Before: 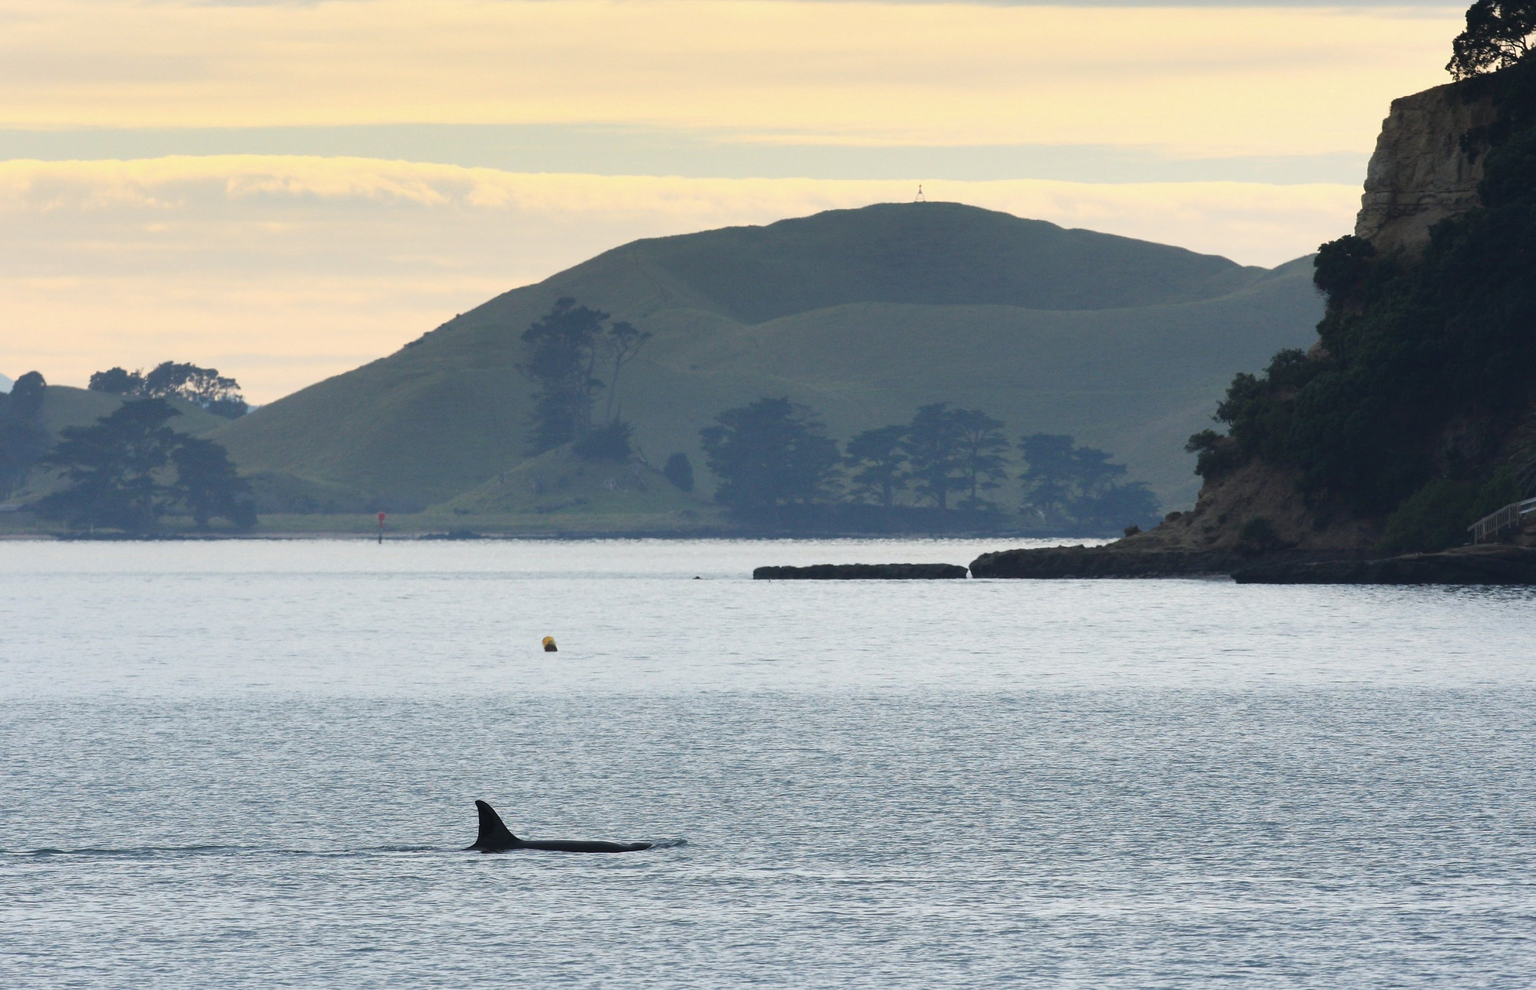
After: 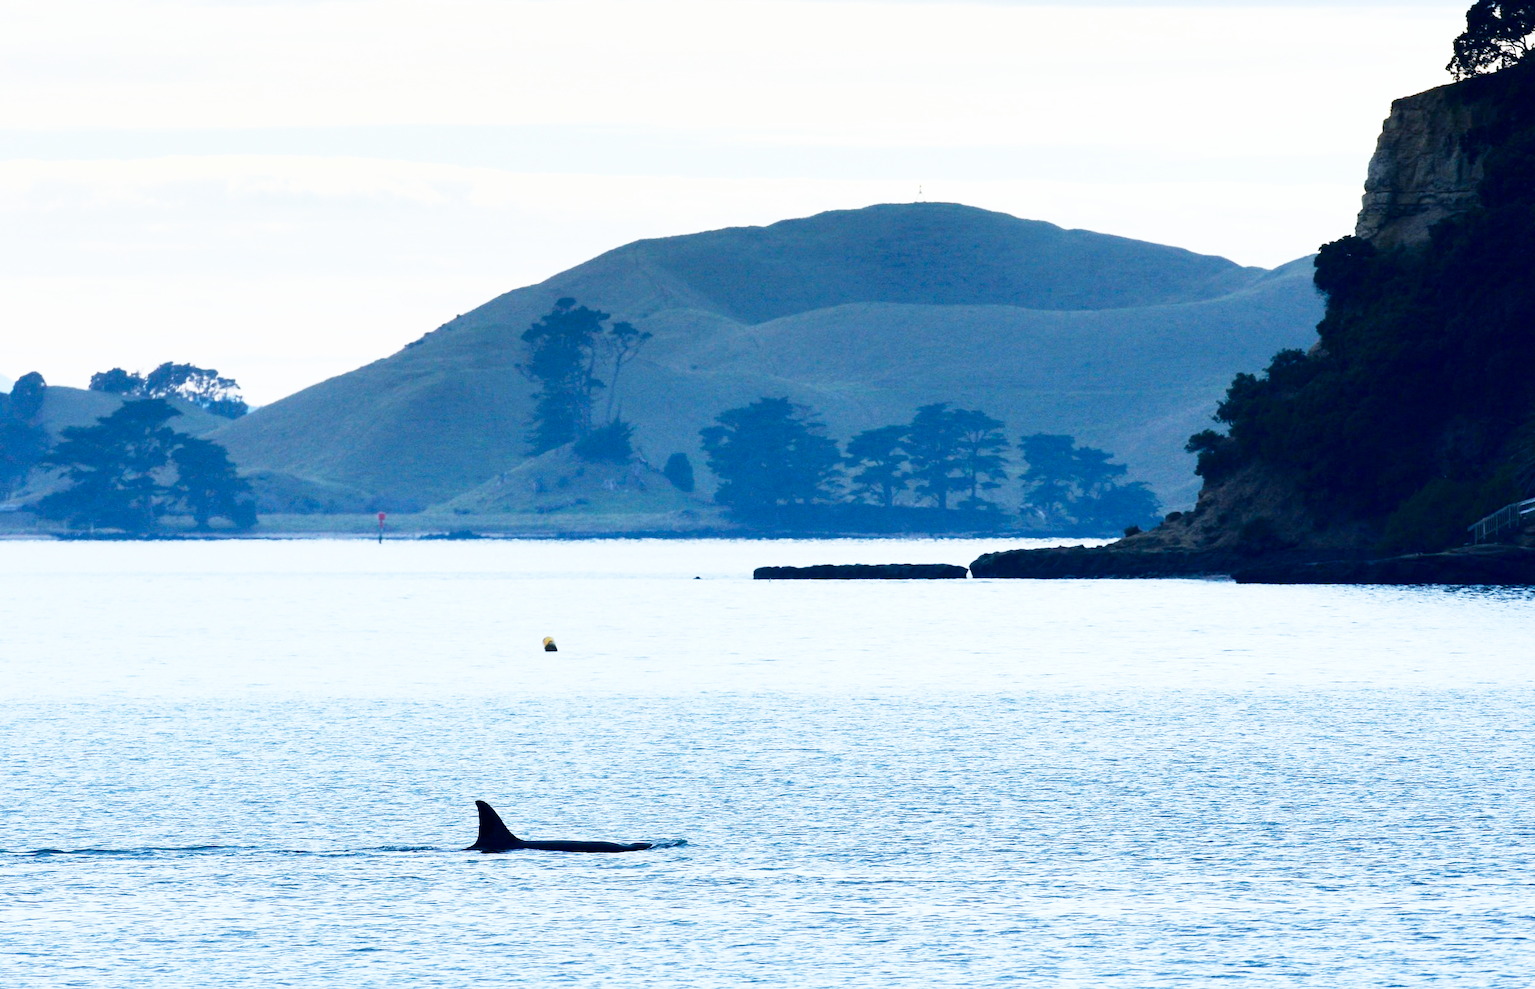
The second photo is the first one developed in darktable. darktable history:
contrast brightness saturation: contrast 0.127, brightness -0.231, saturation 0.142
base curve: curves: ch0 [(0, 0) (0.012, 0.01) (0.073, 0.168) (0.31, 0.711) (0.645, 0.957) (1, 1)], preserve colors none
color calibration: illuminant custom, x 0.388, y 0.387, temperature 3814.28 K
